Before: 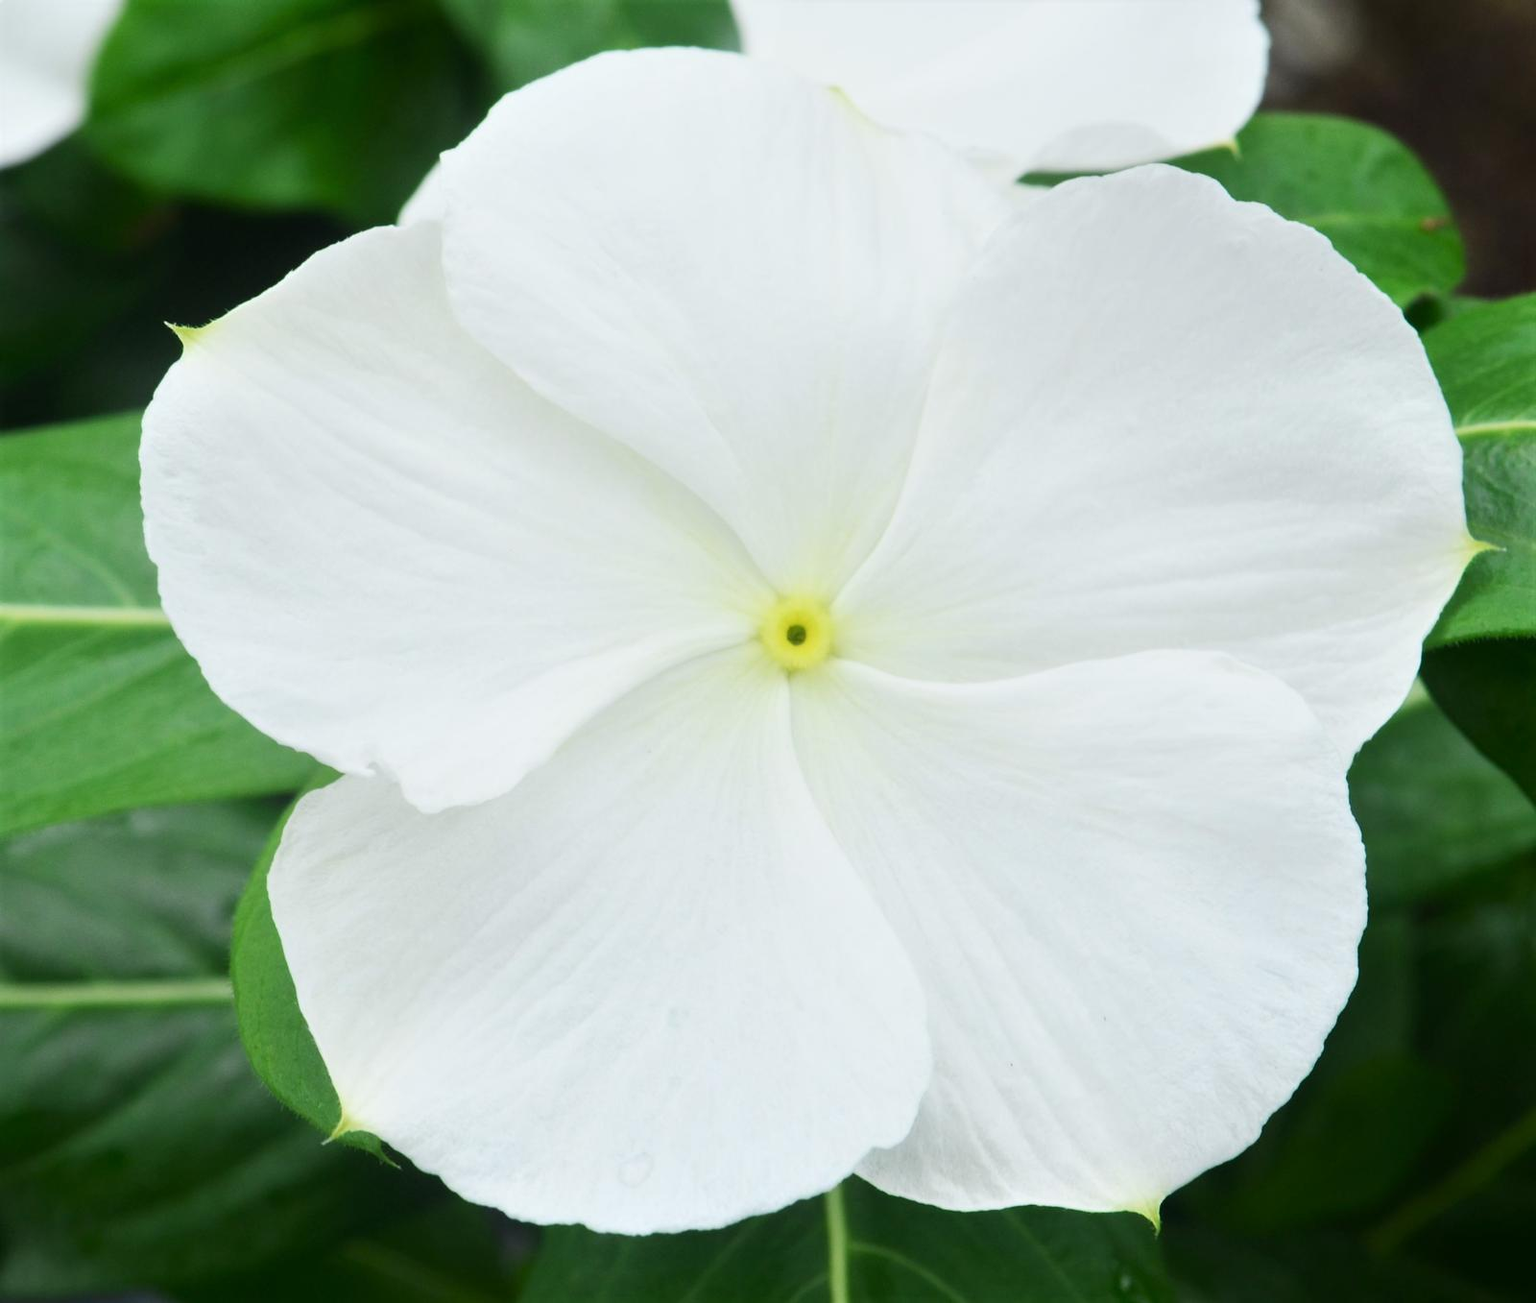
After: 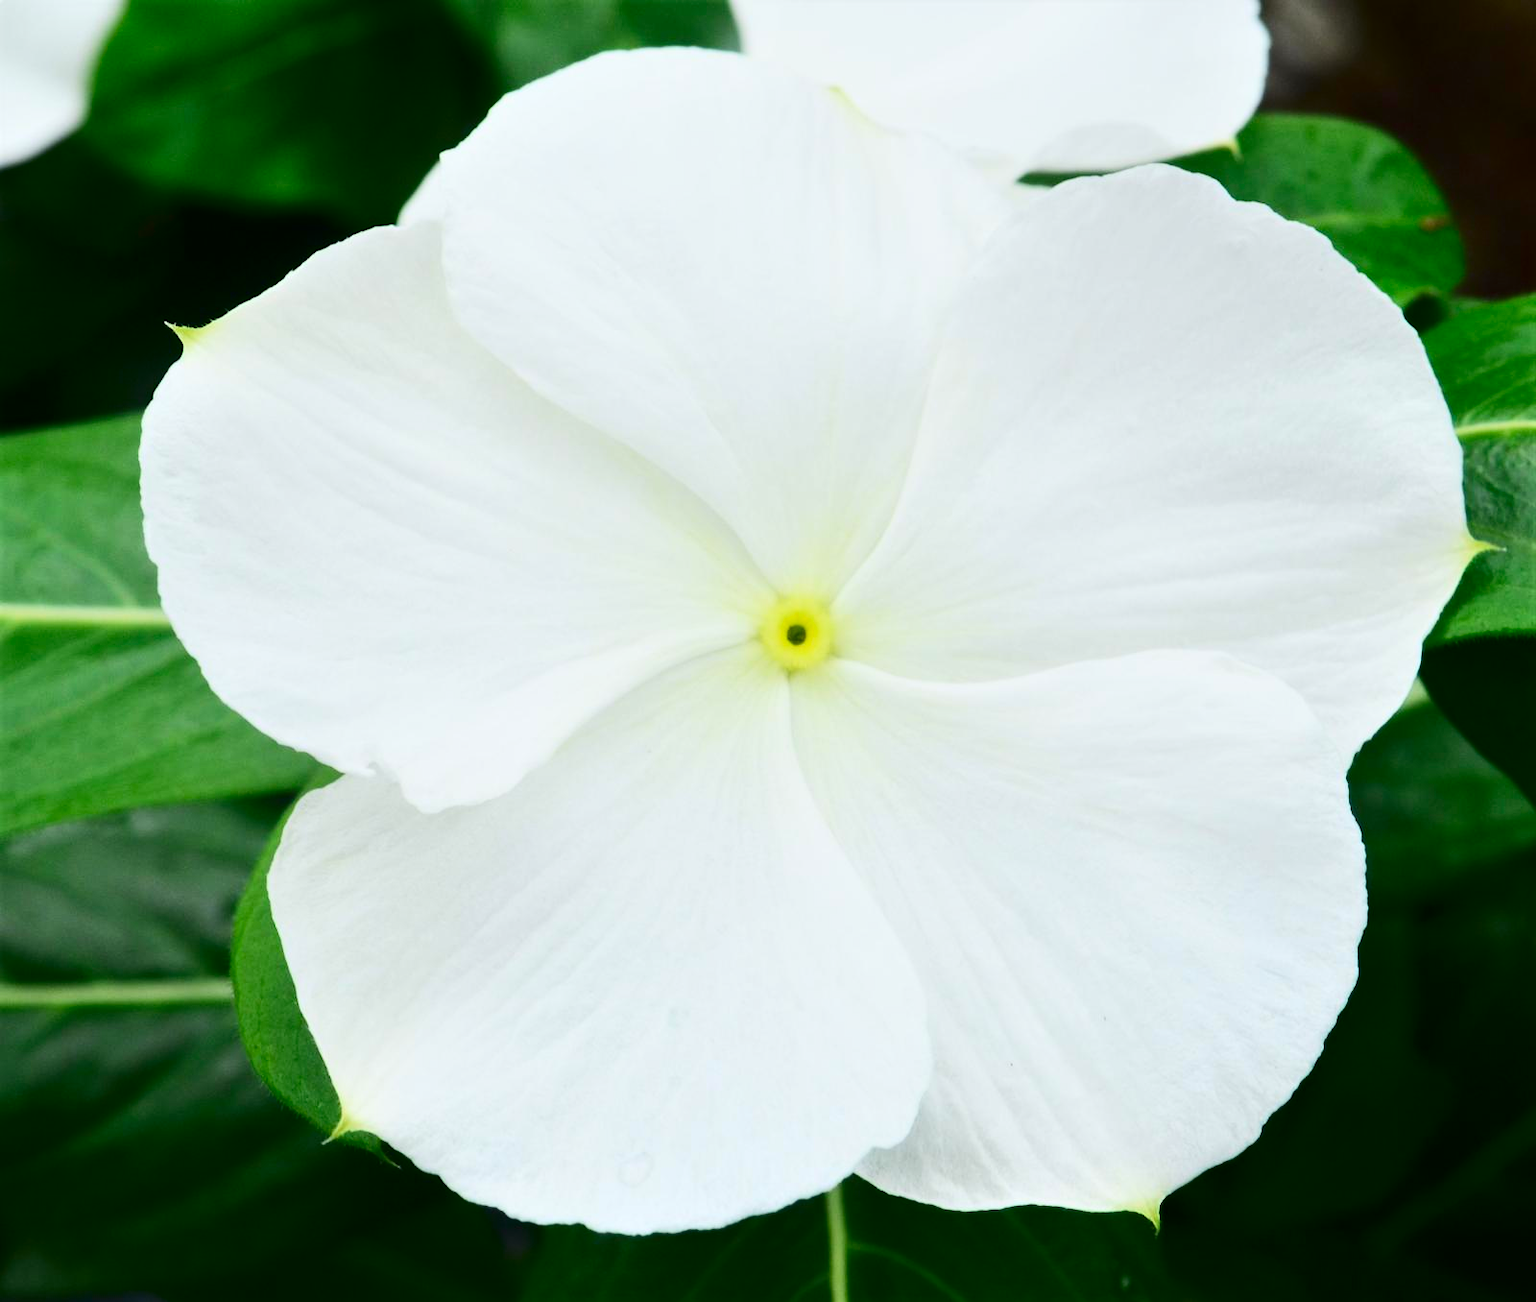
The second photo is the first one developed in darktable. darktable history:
contrast brightness saturation: contrast 0.213, brightness -0.104, saturation 0.215
